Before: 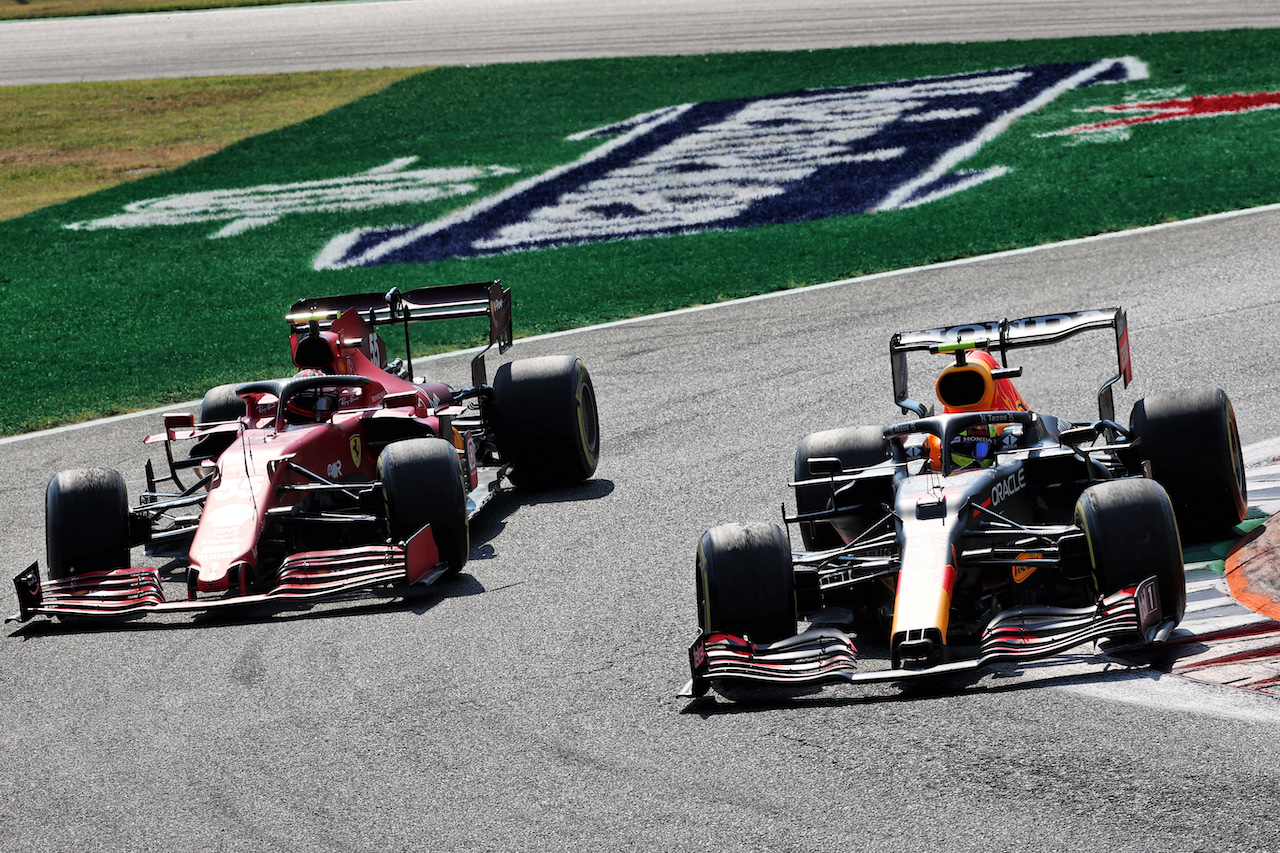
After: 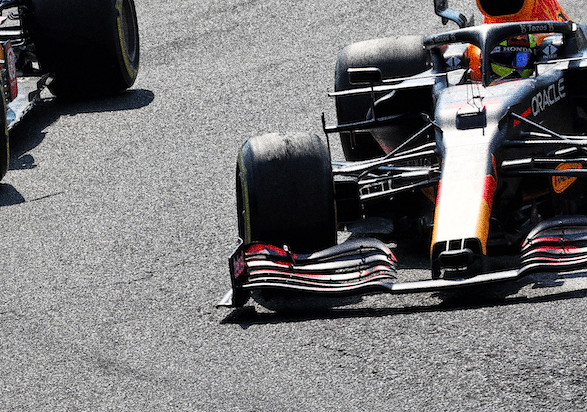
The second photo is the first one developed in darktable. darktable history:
grain: coarseness 10.62 ISO, strength 55.56%
crop: left 35.976%, top 45.819%, right 18.162%, bottom 5.807%
